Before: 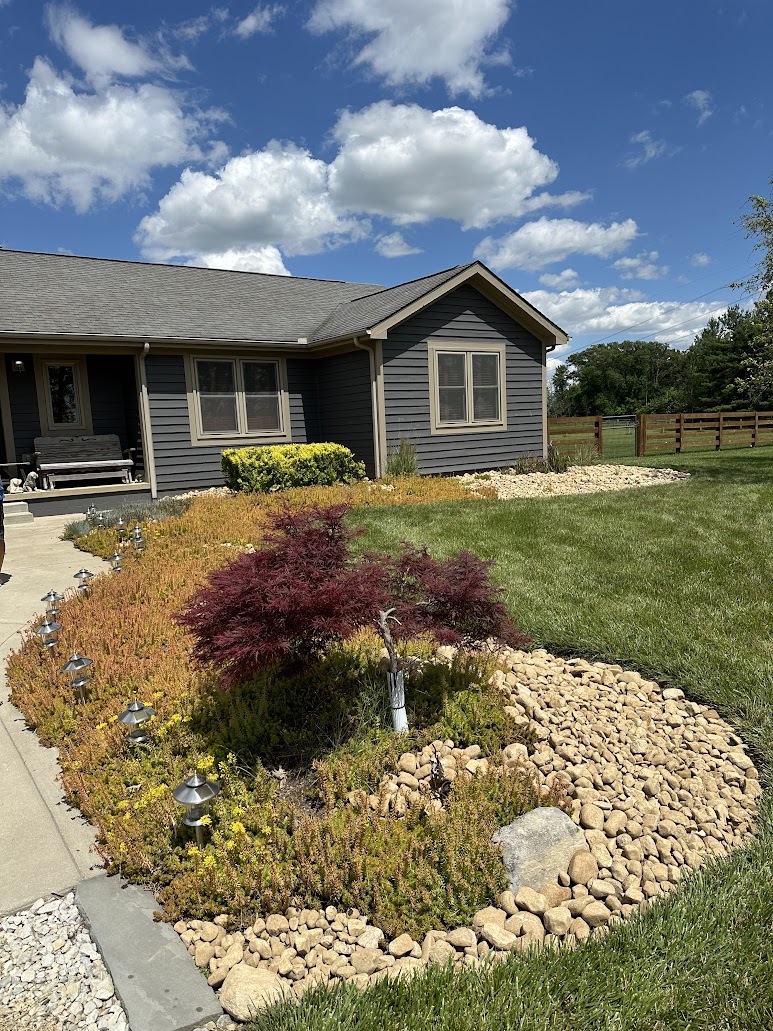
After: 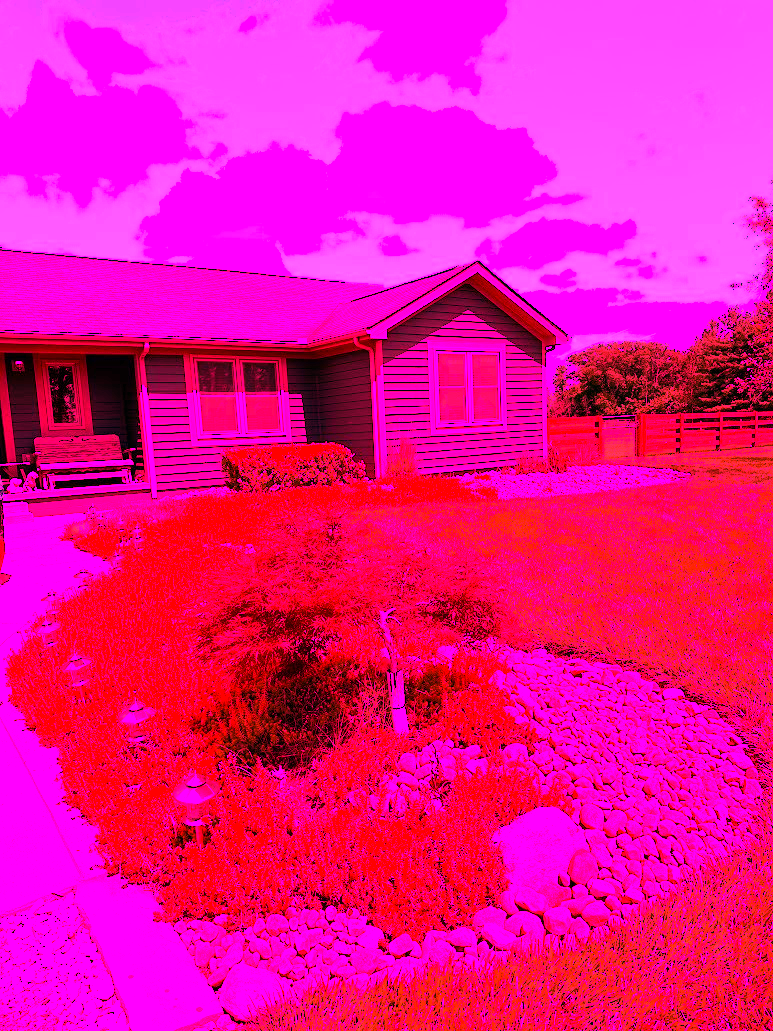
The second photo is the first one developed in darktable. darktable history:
contrast brightness saturation: contrast 0.08, saturation 0.02
white balance: red 4.26, blue 1.802
